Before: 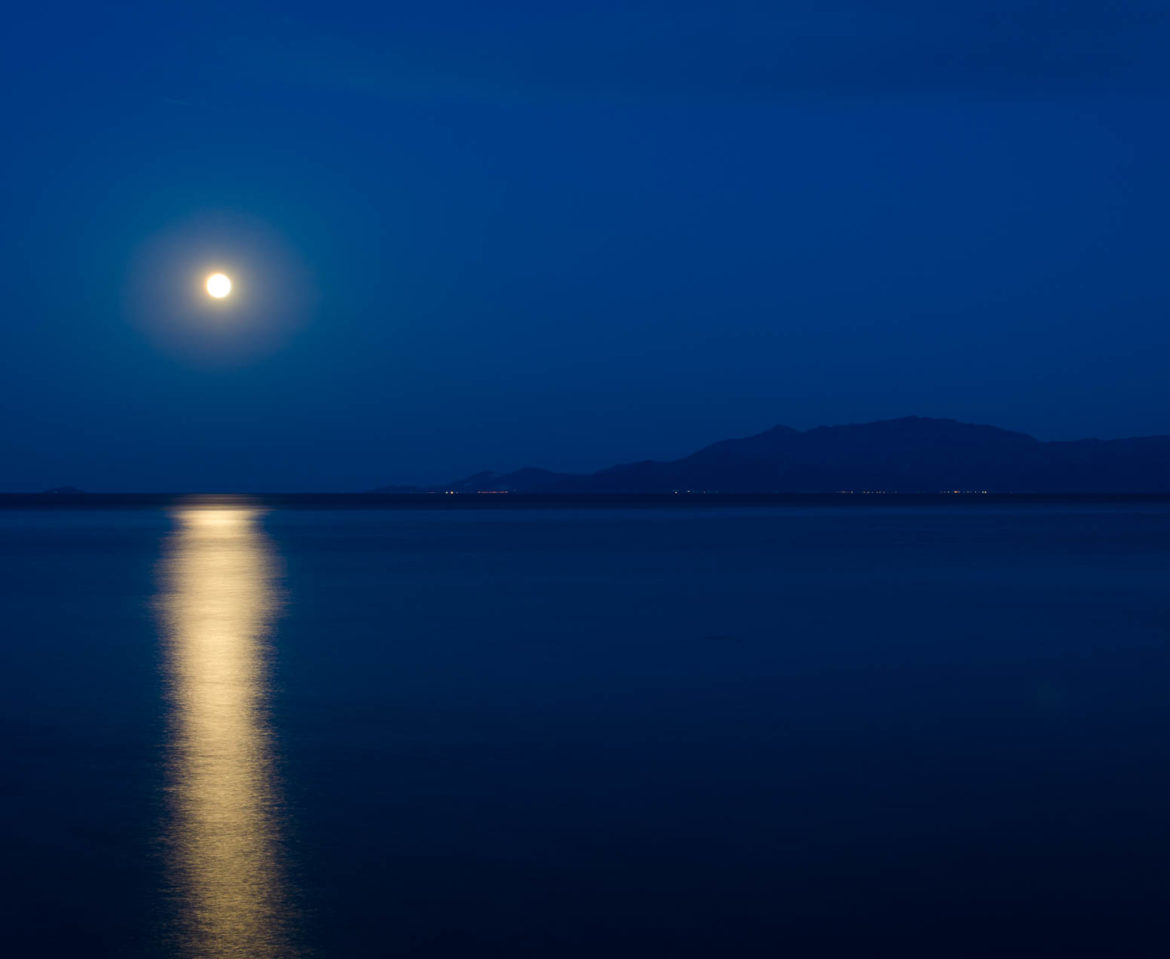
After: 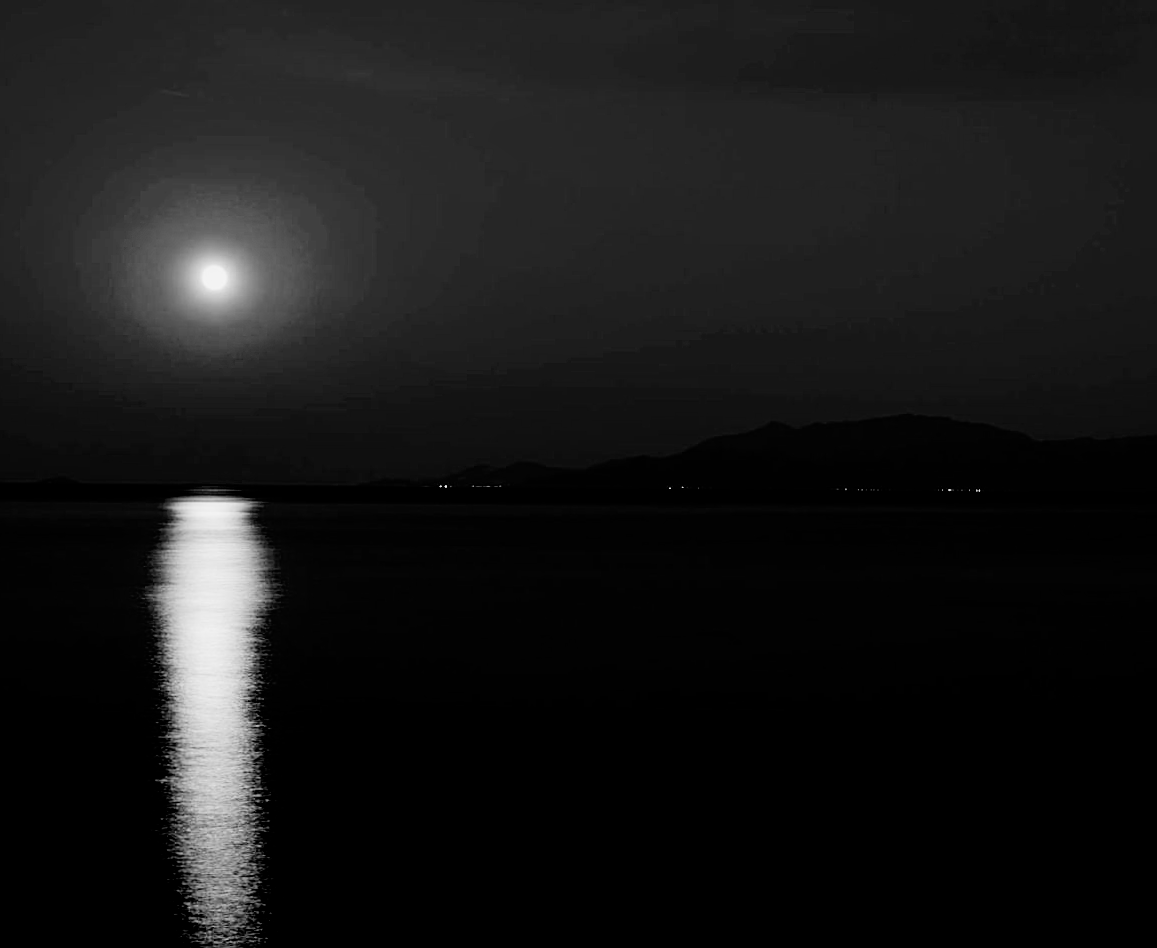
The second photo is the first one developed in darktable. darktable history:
crop and rotate: angle -0.5°
monochrome: a -6.99, b 35.61, size 1.4
exposure: black level correction 0.035, exposure 0.9 EV, compensate highlight preservation false
sharpen: on, module defaults
rotate and perspective: crop left 0, crop top 0
filmic rgb: black relative exposure -5 EV, hardness 2.88, contrast 1.4, highlights saturation mix -30%
color balance rgb: perceptual saturation grading › global saturation 30%, global vibrance 20%
